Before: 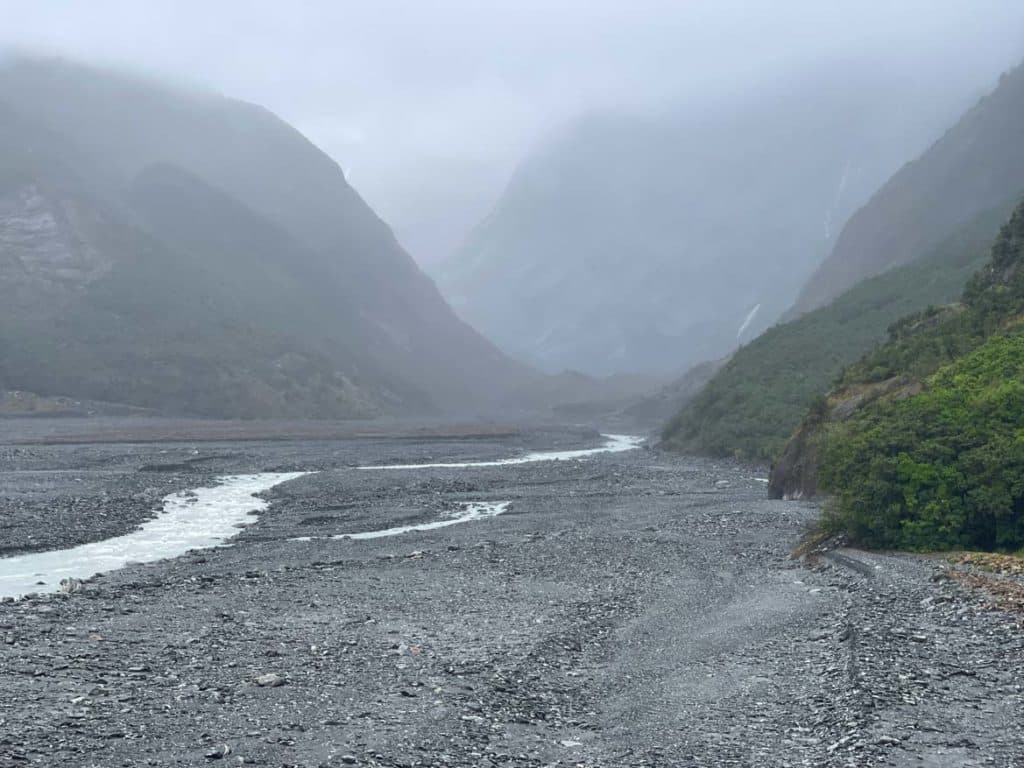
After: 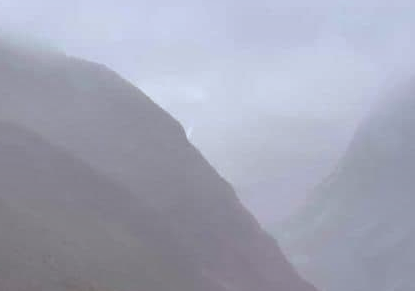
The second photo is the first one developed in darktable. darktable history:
exposure: black level correction 0.005, exposure 0.001 EV, compensate highlight preservation false
shadows and highlights: low approximation 0.01, soften with gaussian
crop: left 15.452%, top 5.459%, right 43.956%, bottom 56.62%
rgb levels: mode RGB, independent channels, levels [[0, 0.5, 1], [0, 0.521, 1], [0, 0.536, 1]]
